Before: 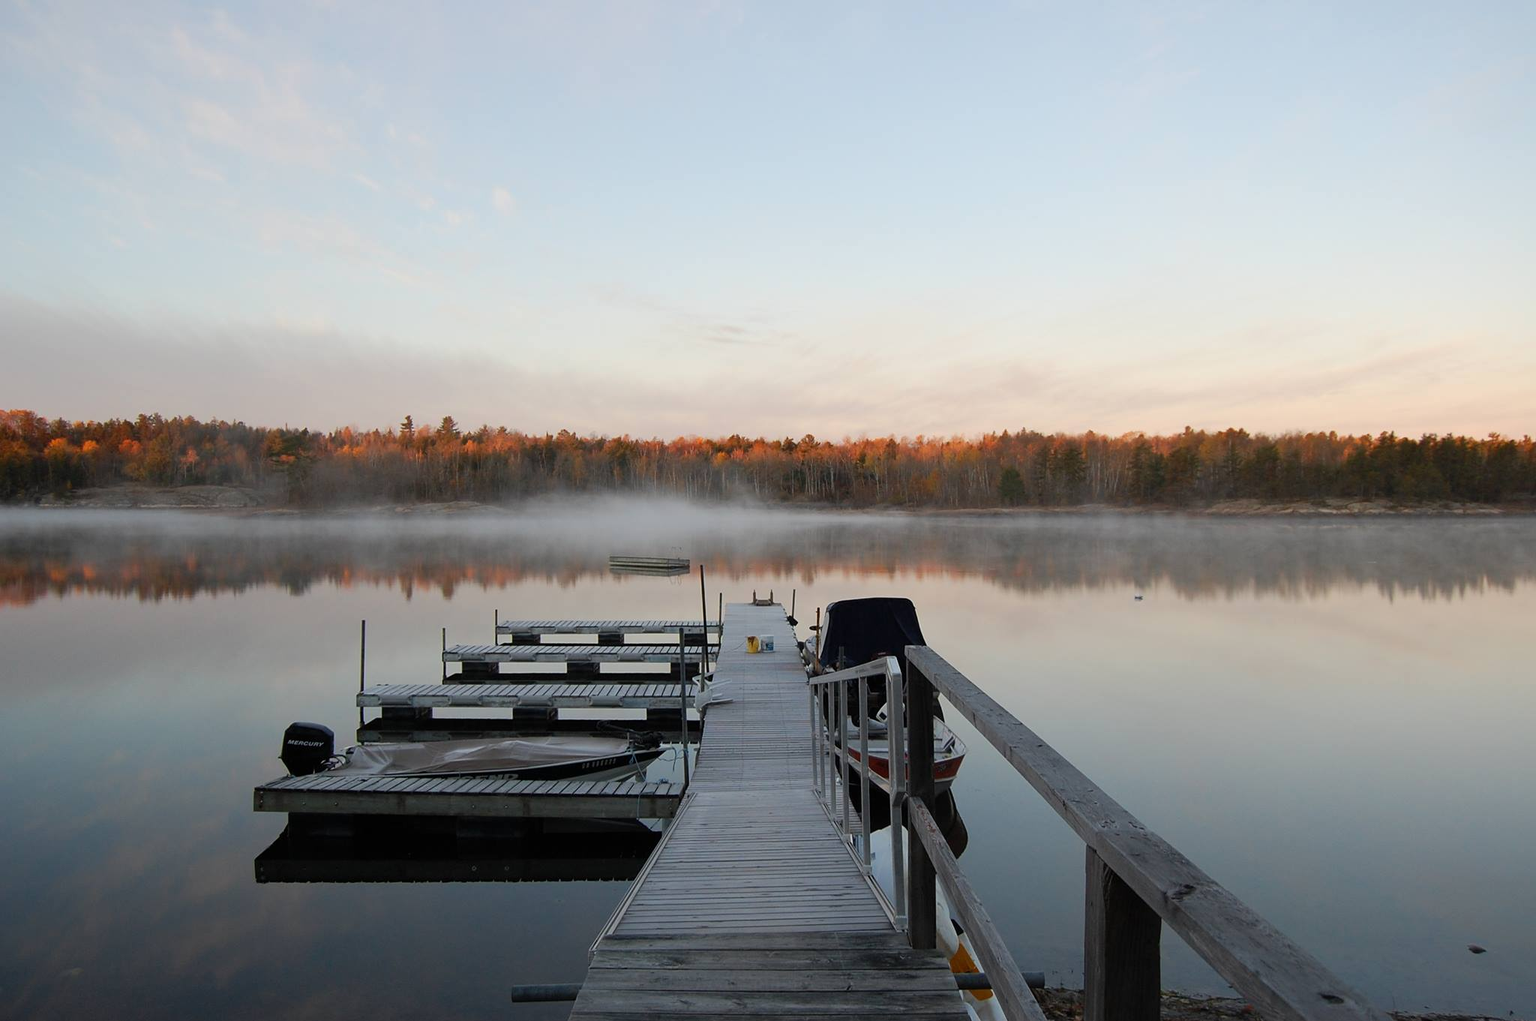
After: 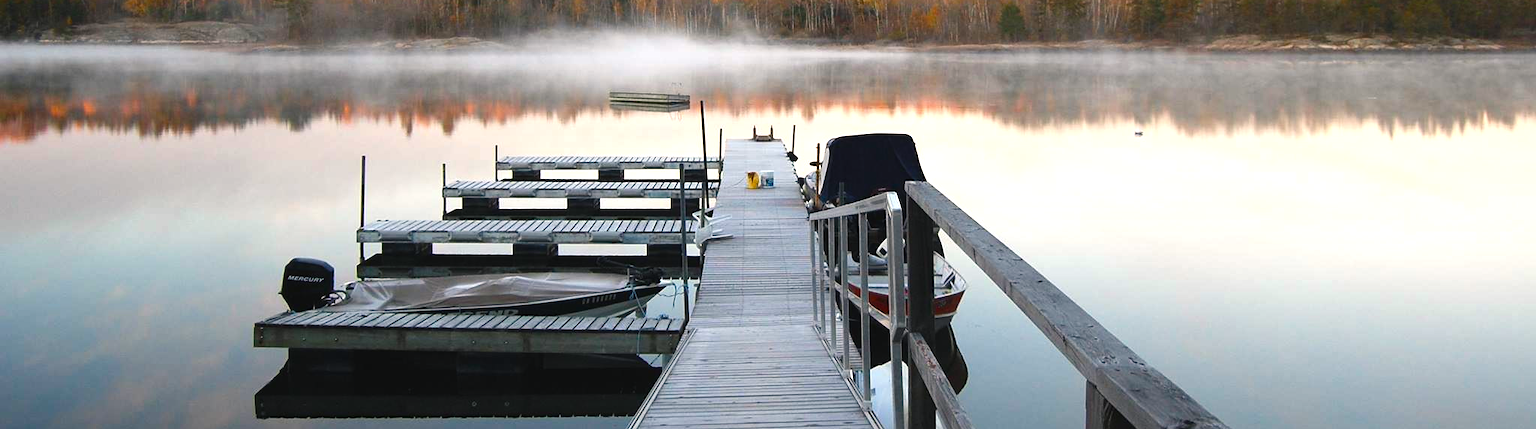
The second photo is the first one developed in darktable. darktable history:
crop: top 45.551%, bottom 12.262%
exposure: black level correction 0, exposure 0.877 EV, compensate exposure bias true, compensate highlight preservation false
color balance rgb: shadows lift › chroma 1%, shadows lift › hue 217.2°, power › hue 310.8°, highlights gain › chroma 1%, highlights gain › hue 54°, global offset › luminance 0.5%, global offset › hue 171.6°, perceptual saturation grading › global saturation 14.09%, perceptual saturation grading › highlights -25%, perceptual saturation grading › shadows 30%, perceptual brilliance grading › highlights 13.42%, perceptual brilliance grading › mid-tones 8.05%, perceptual brilliance grading › shadows -17.45%, global vibrance 25%
